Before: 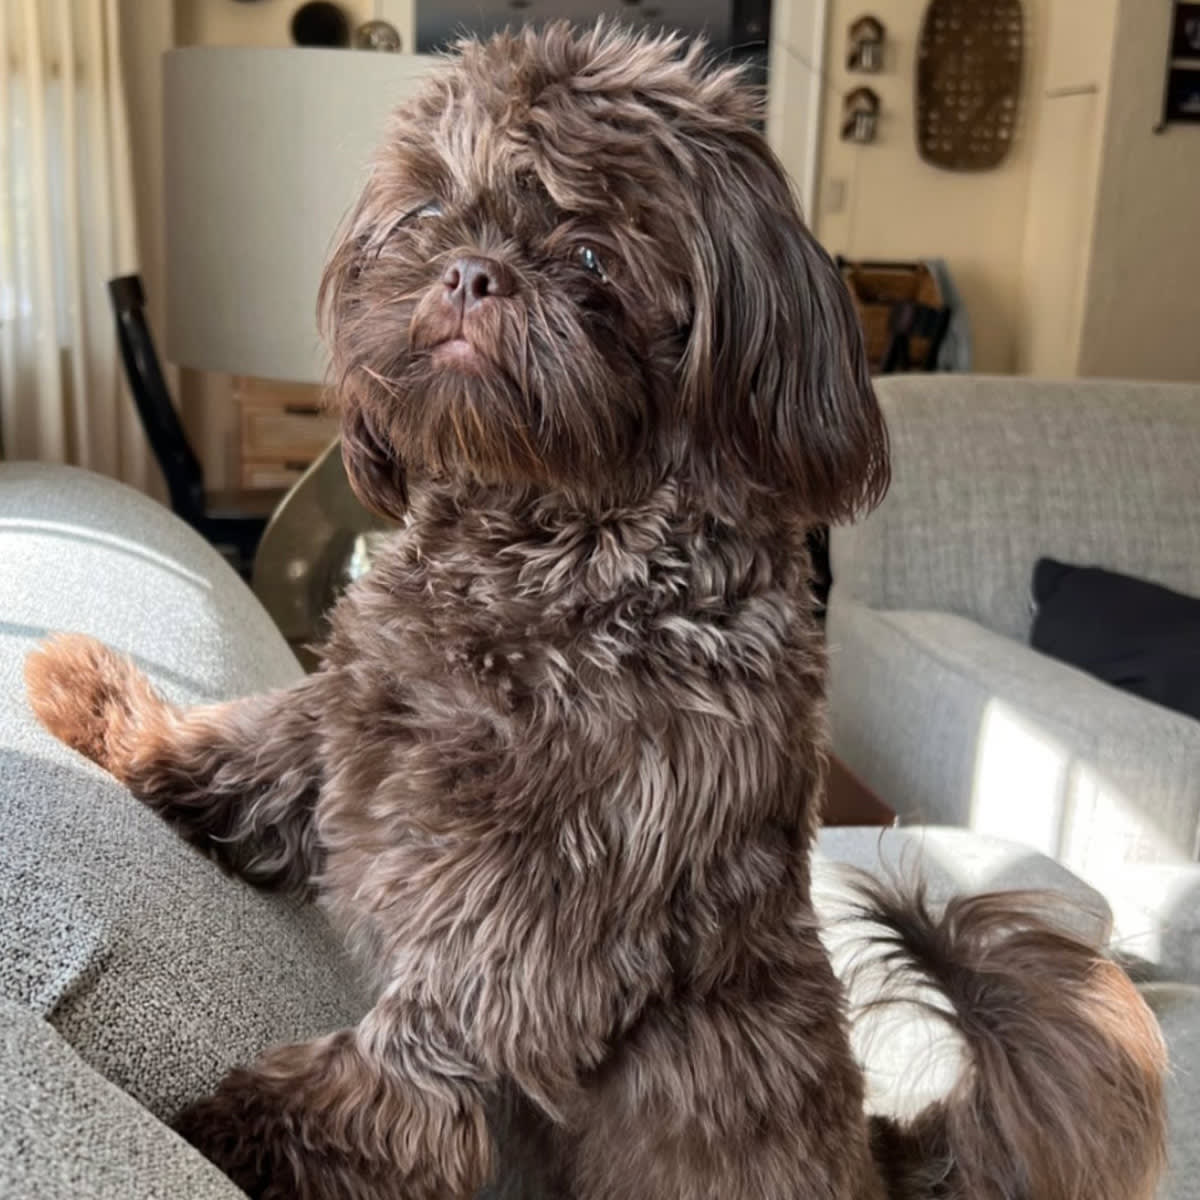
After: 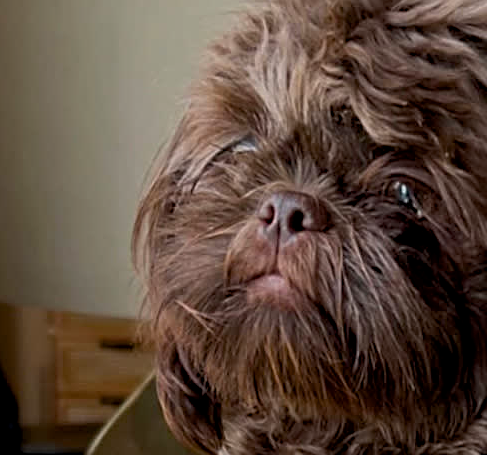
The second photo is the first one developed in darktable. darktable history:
exposure: black level correction 0.009, exposure -0.637 EV, compensate highlight preservation false
crop: left 15.452%, top 5.459%, right 43.956%, bottom 56.62%
color balance rgb: perceptual saturation grading › global saturation 30%, global vibrance 10%
sharpen: on, module defaults
